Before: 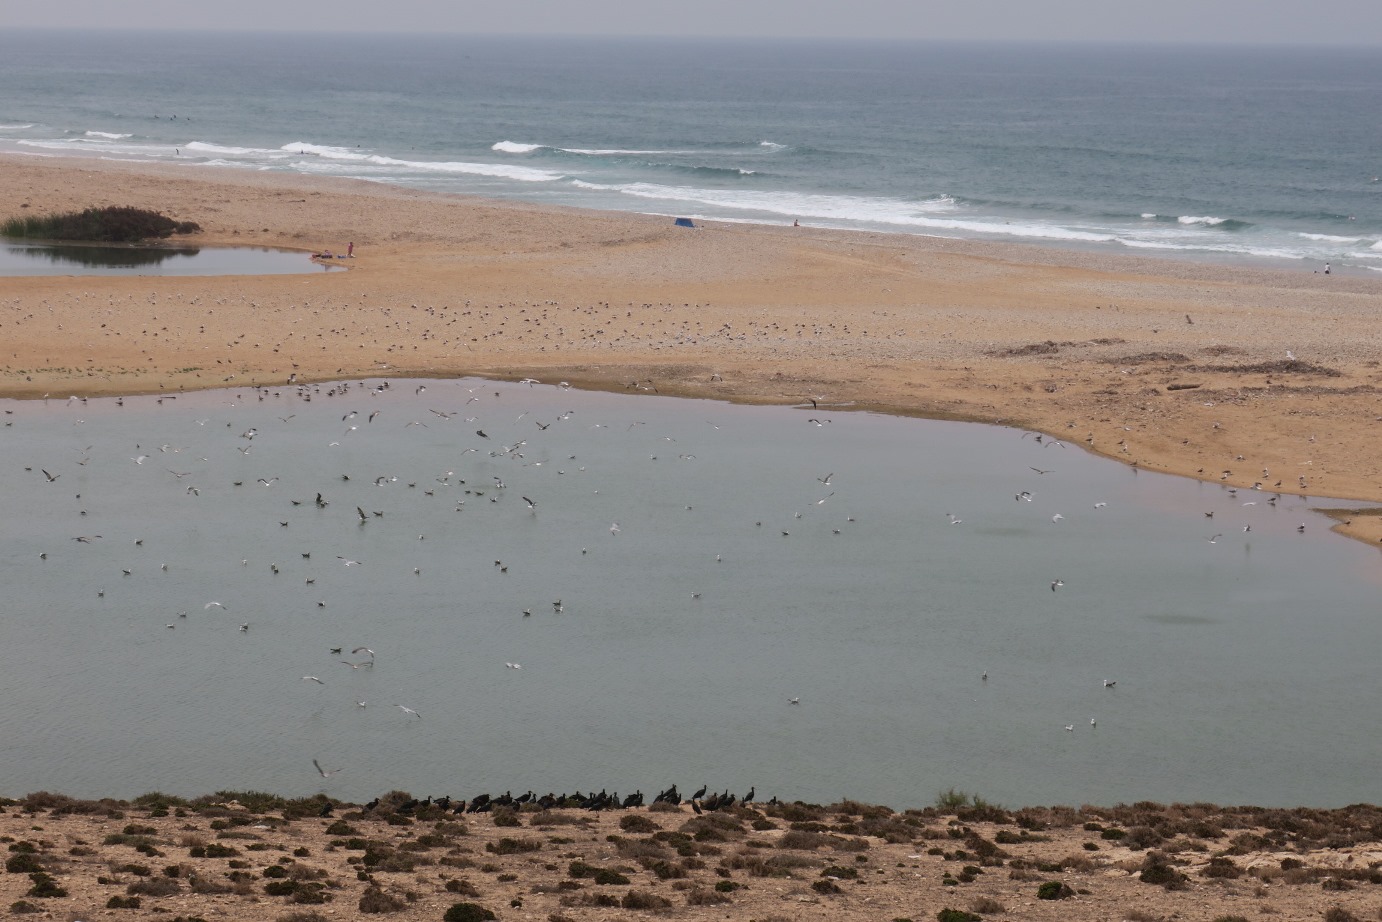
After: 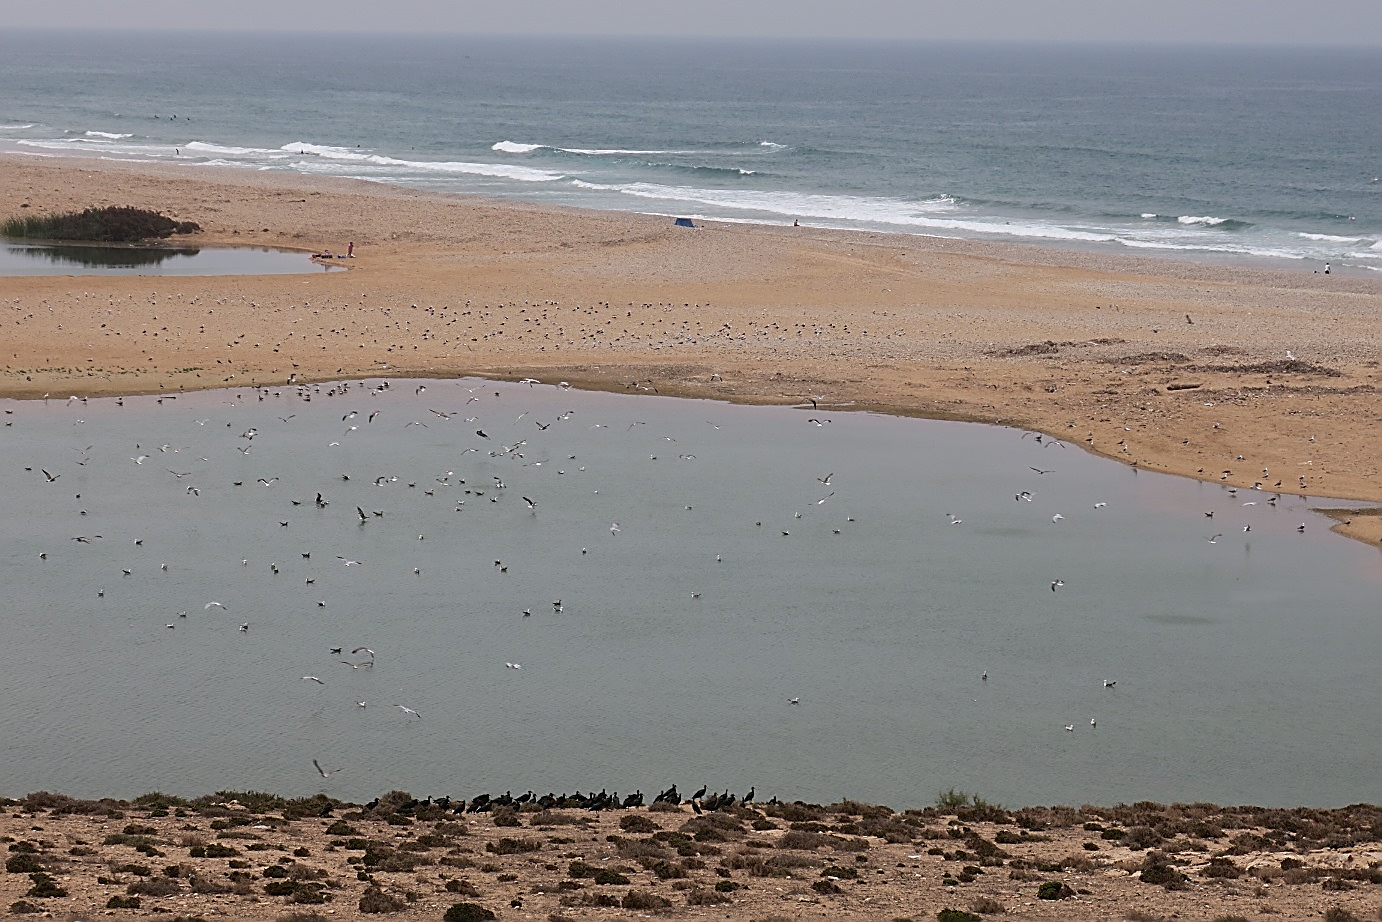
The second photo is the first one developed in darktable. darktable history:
sharpen: radius 1.71, amount 1.284
